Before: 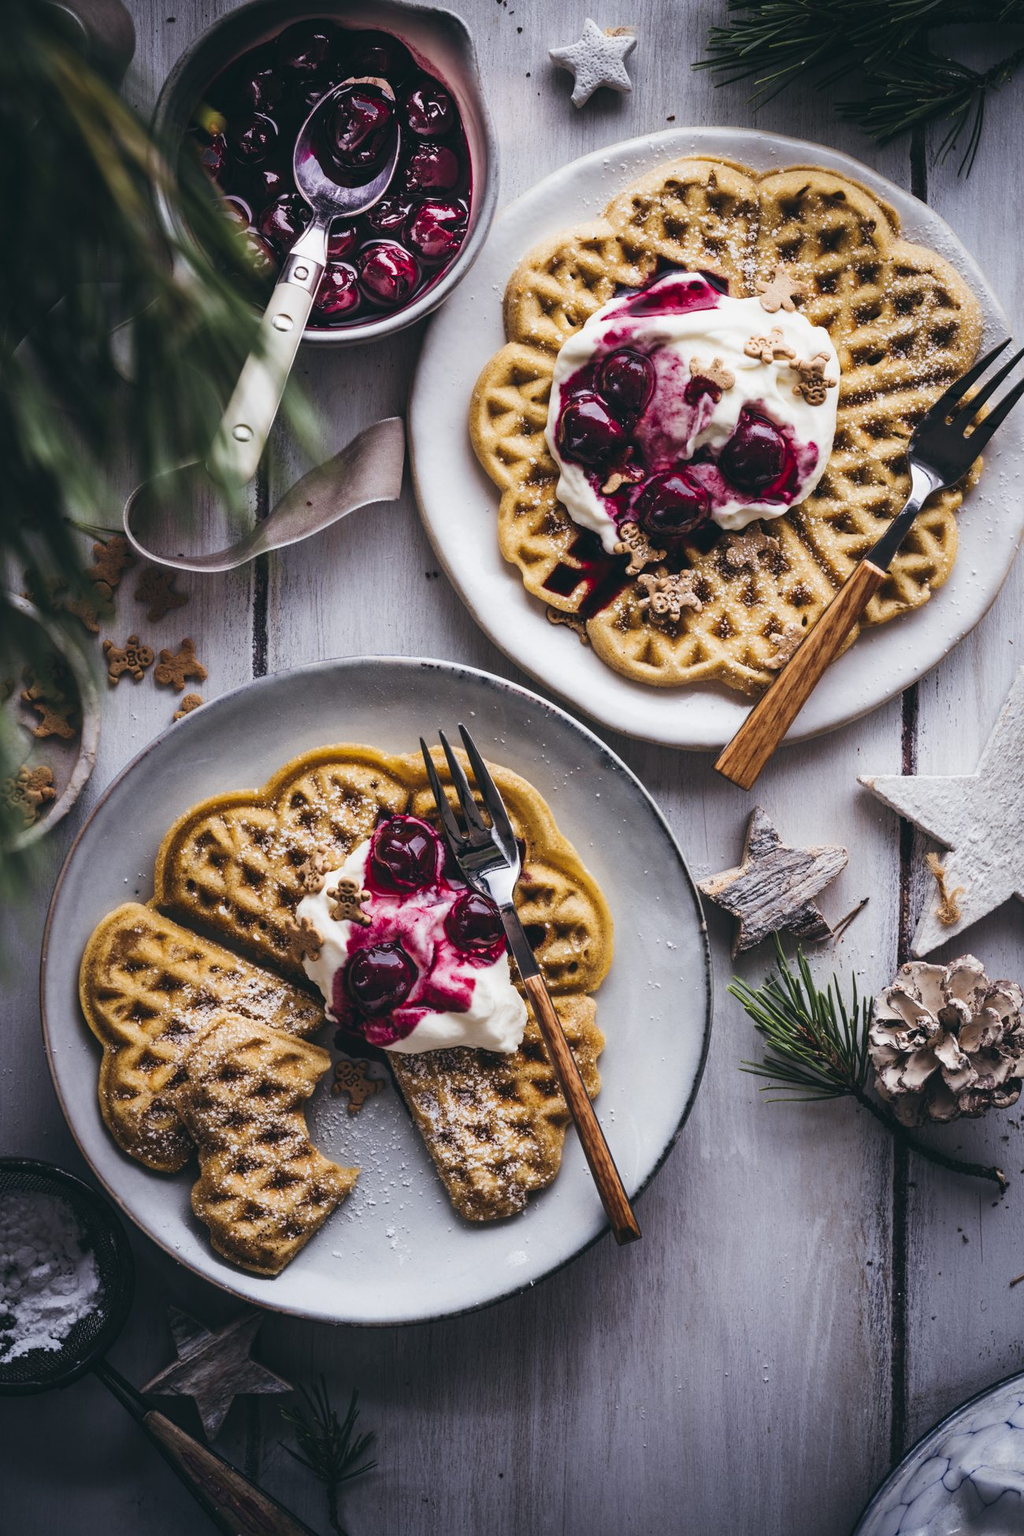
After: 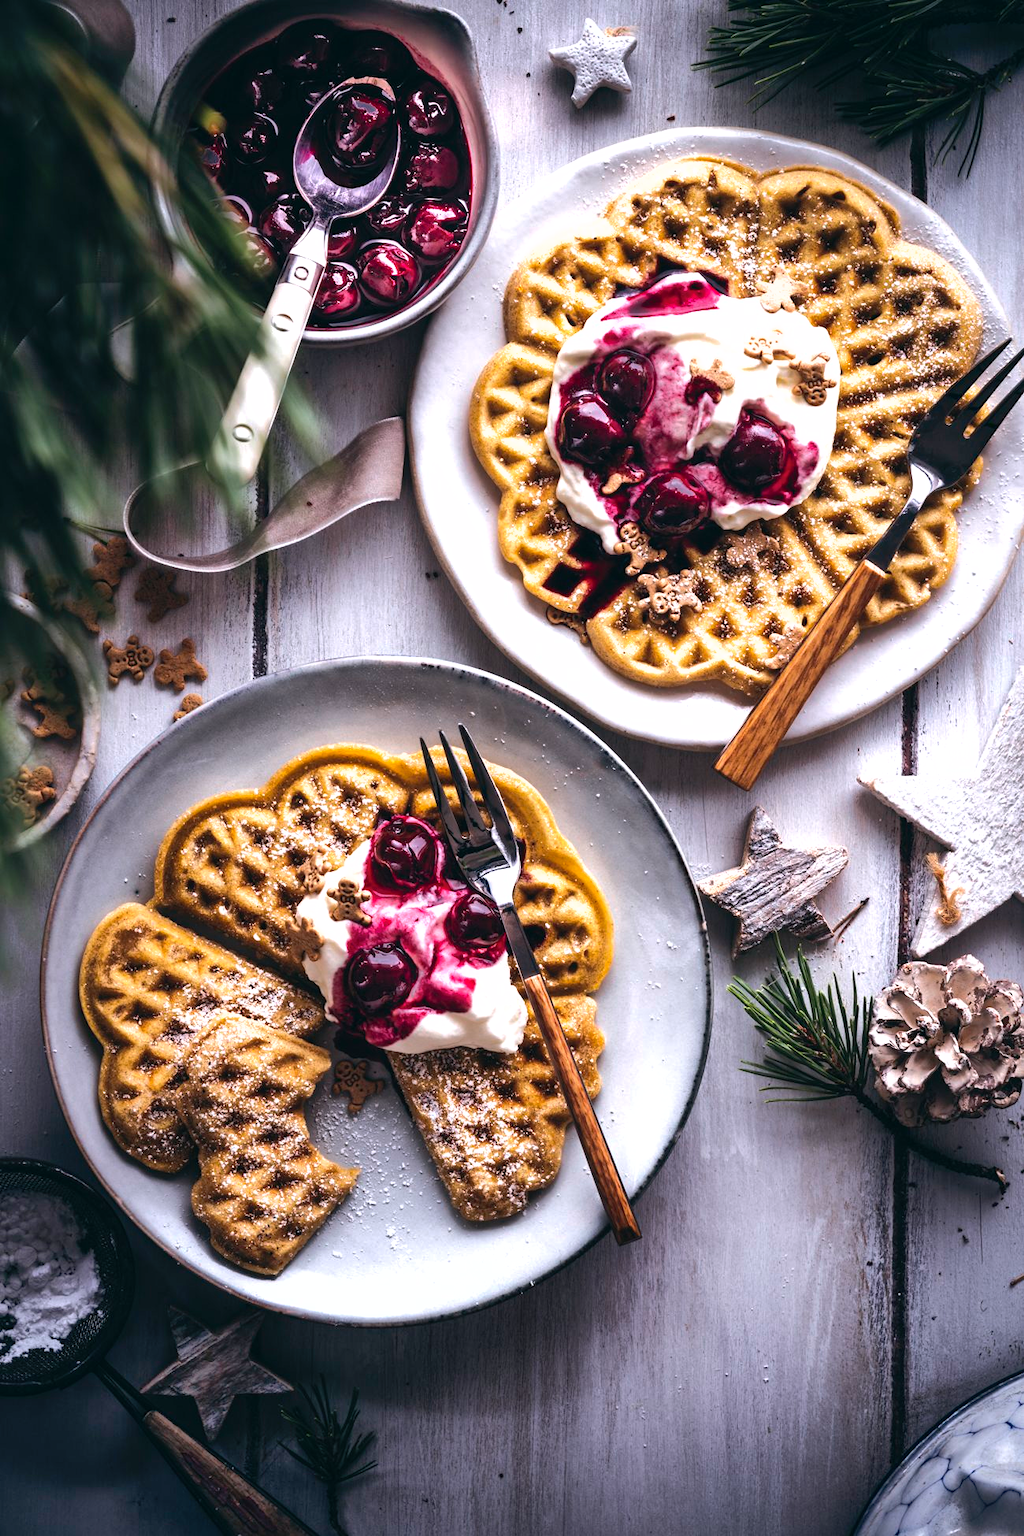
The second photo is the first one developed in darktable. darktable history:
shadows and highlights: on, module defaults
white balance: red 1.009, blue 1.027
tone equalizer: -8 EV -0.75 EV, -7 EV -0.7 EV, -6 EV -0.6 EV, -5 EV -0.4 EV, -3 EV 0.4 EV, -2 EV 0.6 EV, -1 EV 0.7 EV, +0 EV 0.75 EV, edges refinement/feathering 500, mask exposure compensation -1.57 EV, preserve details no
